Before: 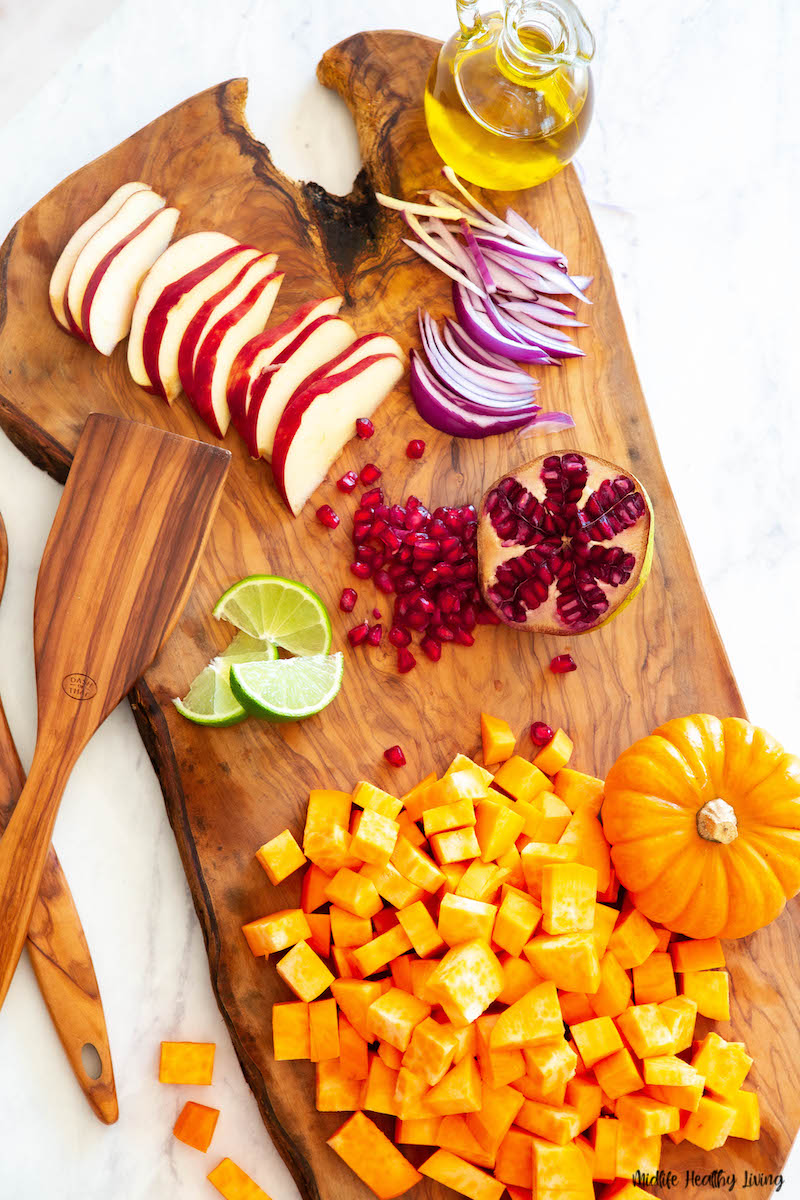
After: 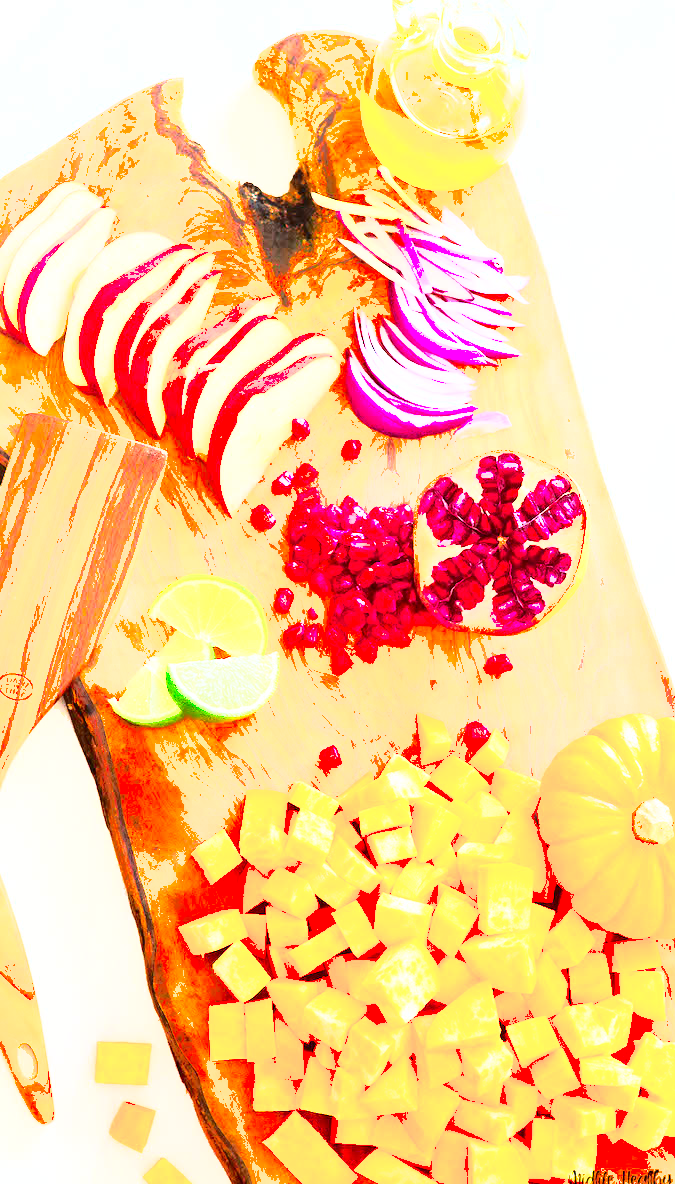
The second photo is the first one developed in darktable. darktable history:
contrast brightness saturation: contrast 0.4, brightness 0.05, saturation 0.25
exposure: black level correction 0, exposure 2.327 EV, compensate exposure bias true, compensate highlight preservation false
crop: left 8.026%, right 7.374%
shadows and highlights: shadows 30
